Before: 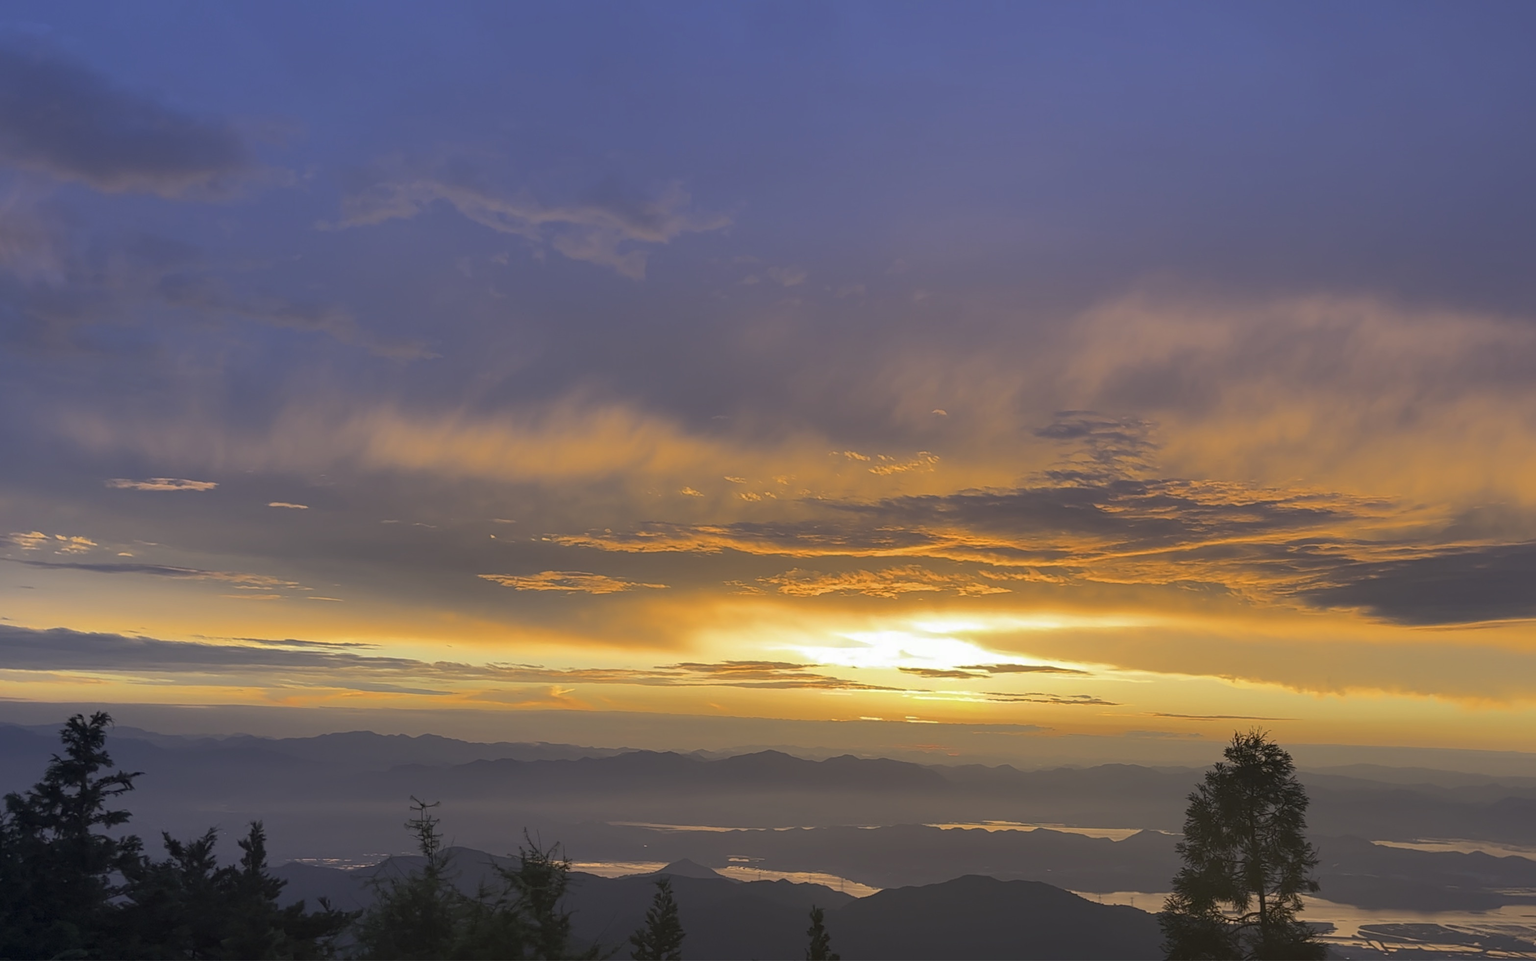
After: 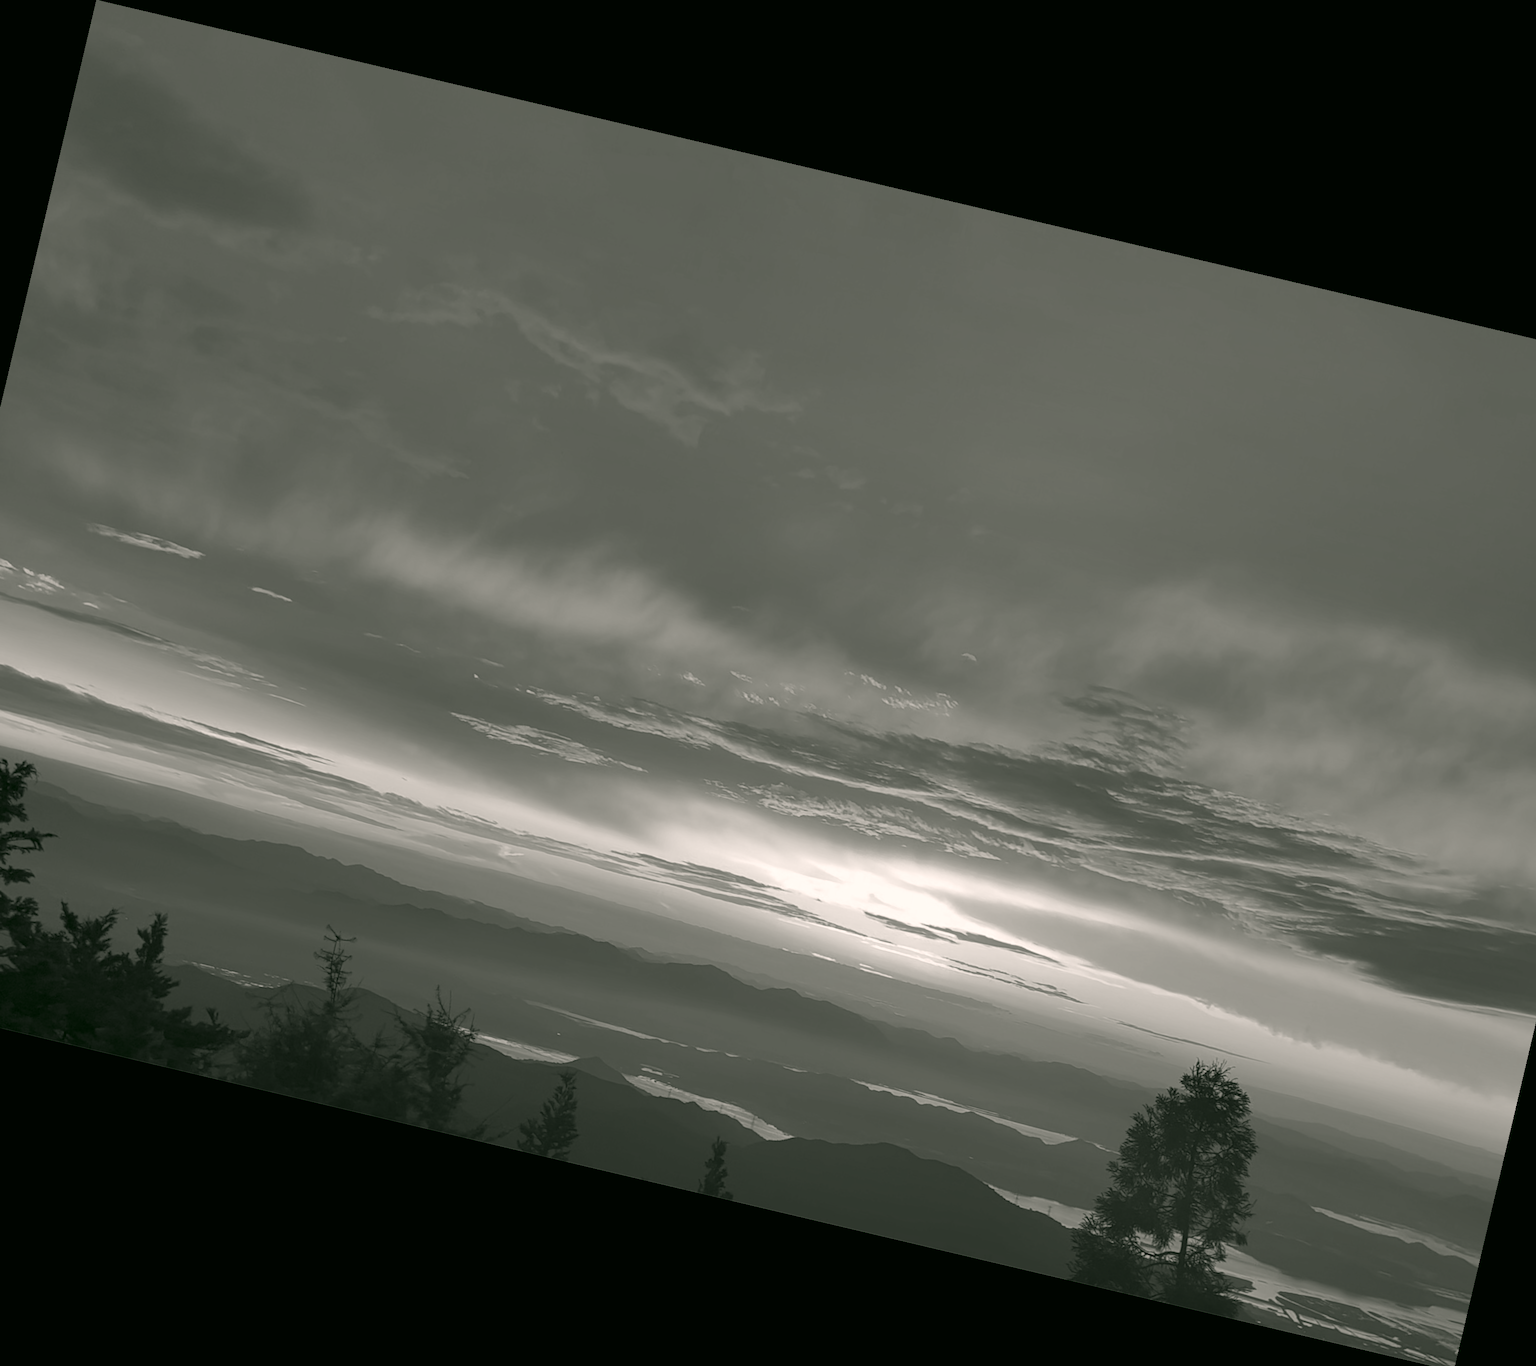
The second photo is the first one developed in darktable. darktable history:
crop: left 7.598%, right 7.873%
color correction: highlights a* 4.02, highlights b* 4.98, shadows a* -7.55, shadows b* 4.98
contrast brightness saturation: saturation -1
rotate and perspective: rotation 13.27°, automatic cropping off
